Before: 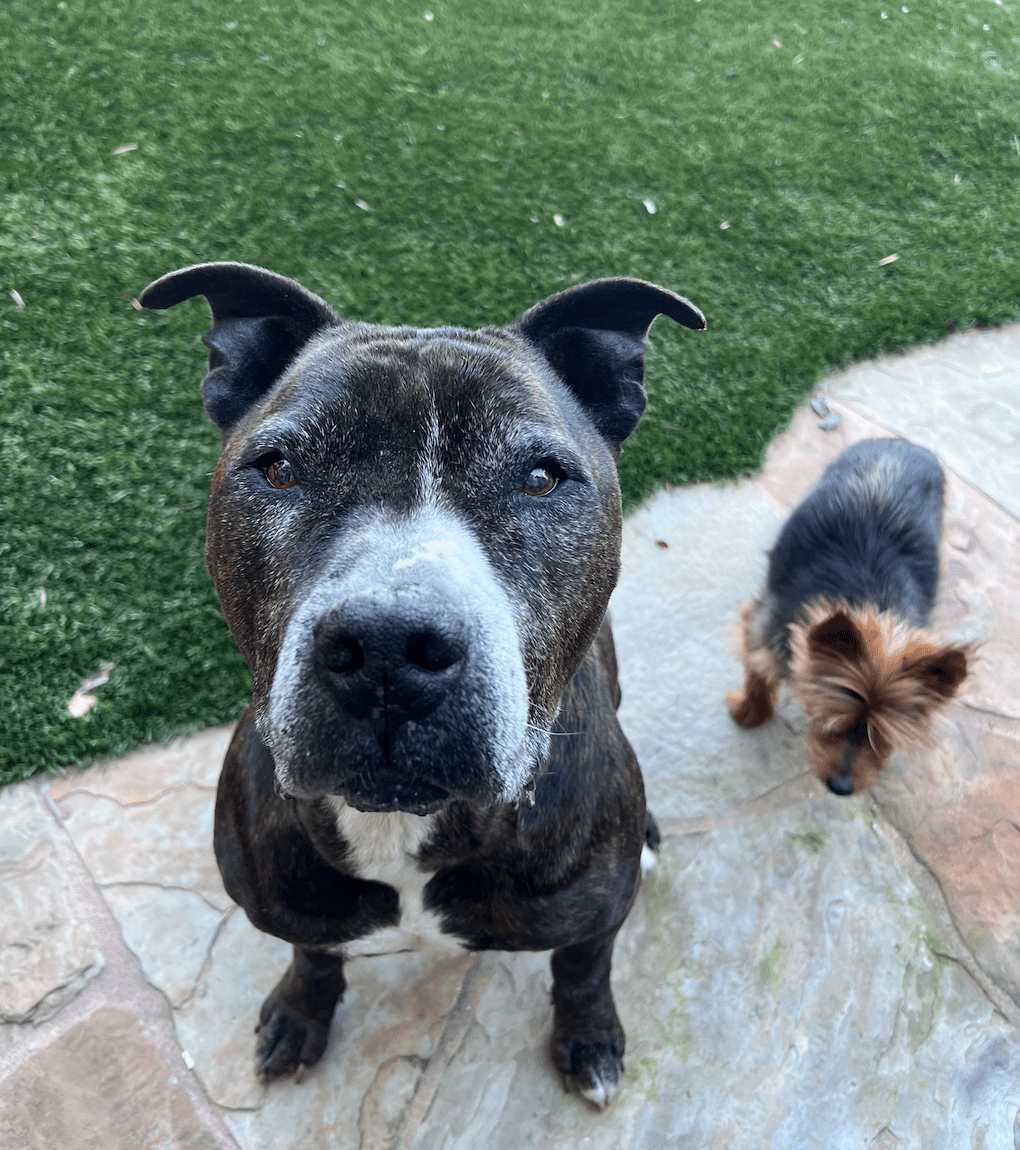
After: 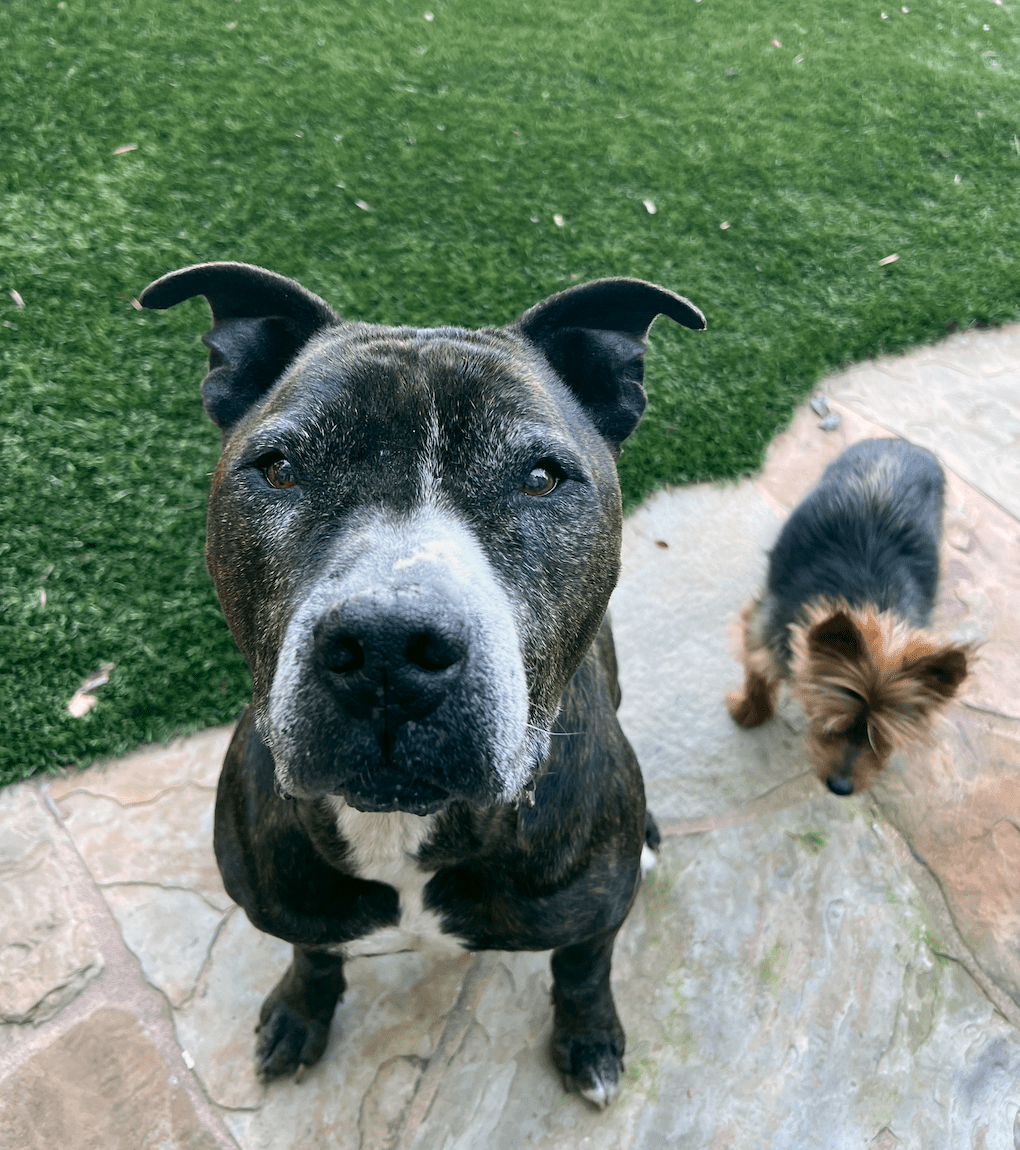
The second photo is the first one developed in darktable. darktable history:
color correction: highlights a* 4.06, highlights b* 4.96, shadows a* -8.31, shadows b* 4.67
